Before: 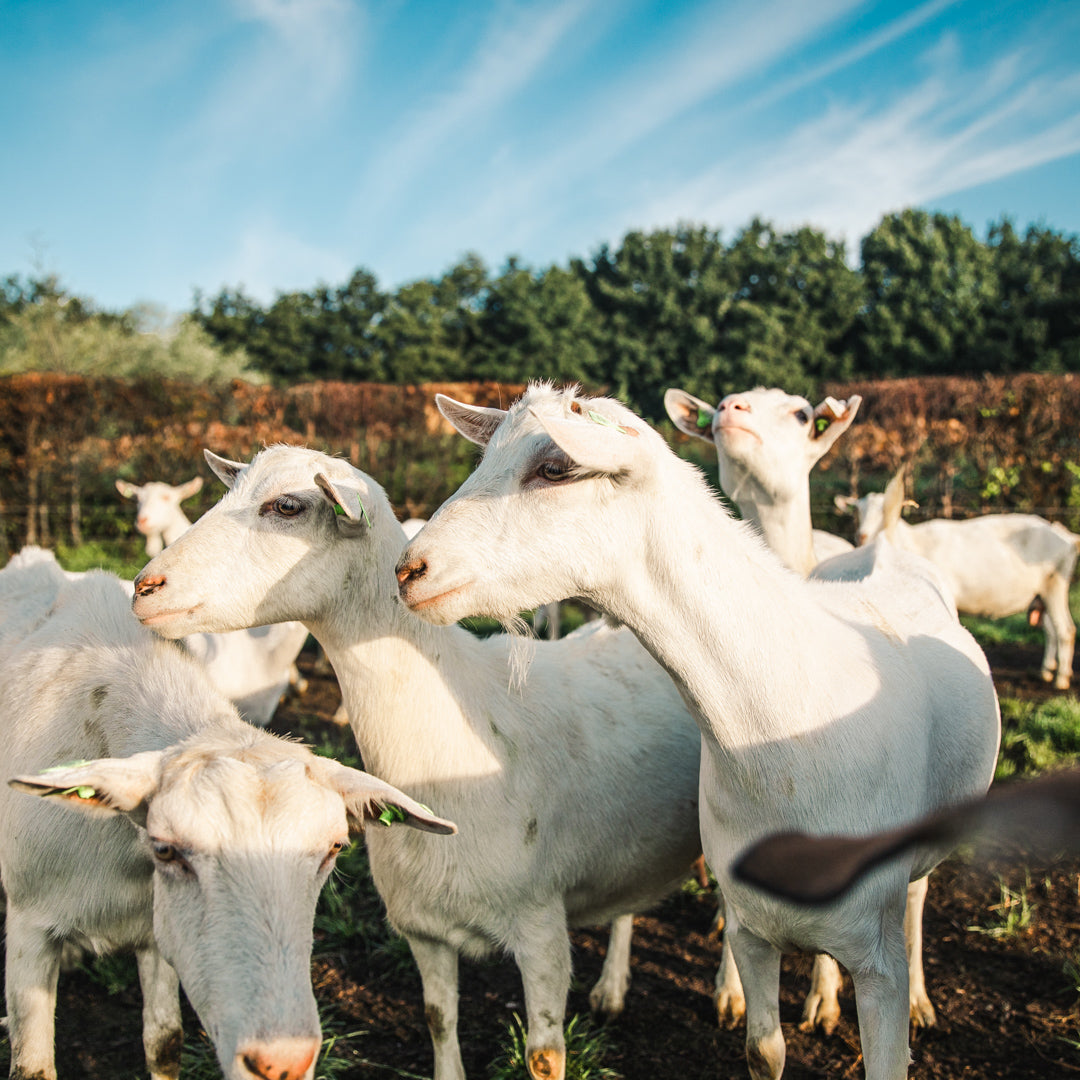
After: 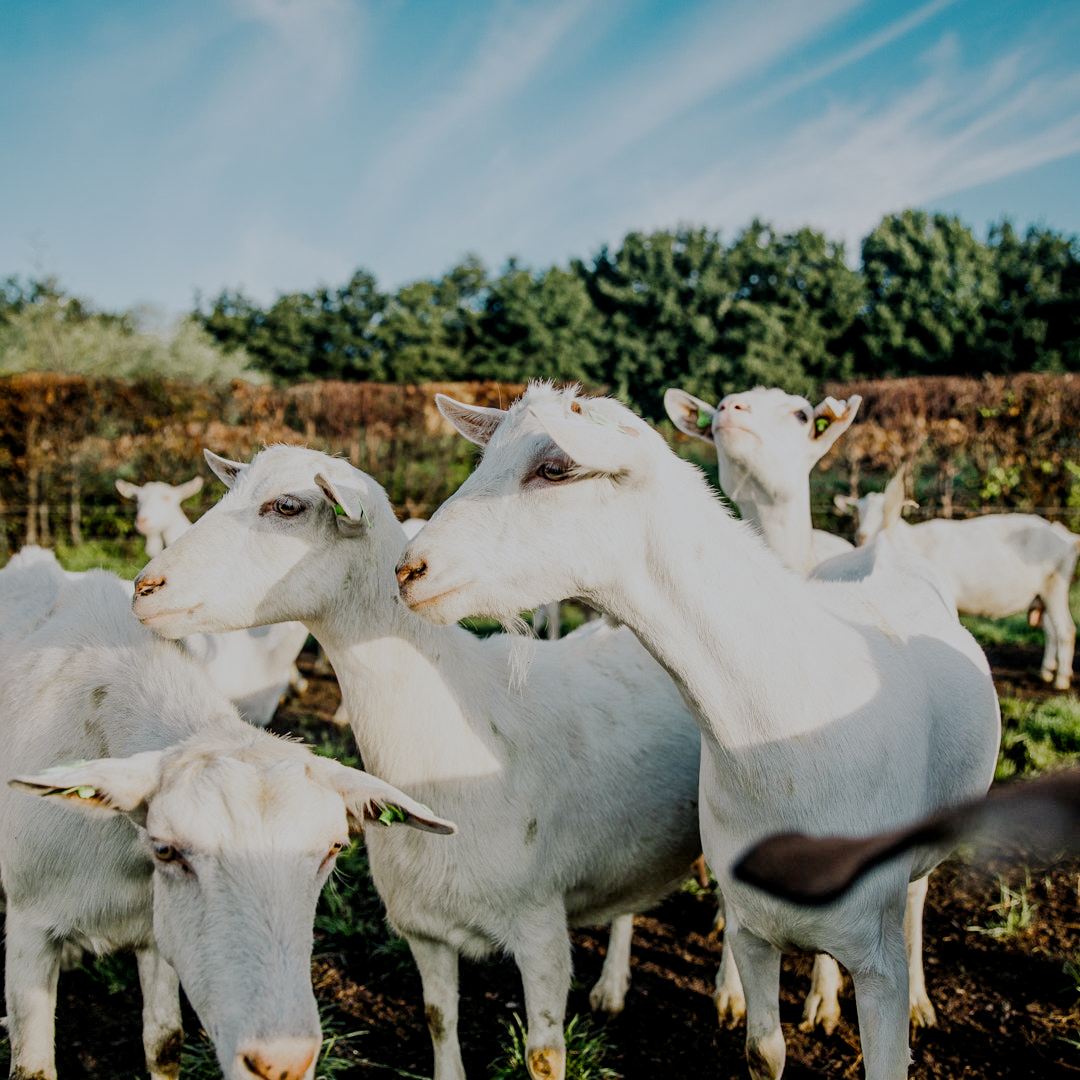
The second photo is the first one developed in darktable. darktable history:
white balance: red 0.967, blue 1.049
filmic rgb: middle gray luminance 18%, black relative exposure -7.5 EV, white relative exposure 8.5 EV, threshold 6 EV, target black luminance 0%, hardness 2.23, latitude 18.37%, contrast 0.878, highlights saturation mix 5%, shadows ↔ highlights balance 10.15%, add noise in highlights 0, preserve chrominance no, color science v3 (2019), use custom middle-gray values true, iterations of high-quality reconstruction 0, contrast in highlights soft, enable highlight reconstruction true
local contrast: mode bilateral grid, contrast 10, coarseness 25, detail 115%, midtone range 0.2
